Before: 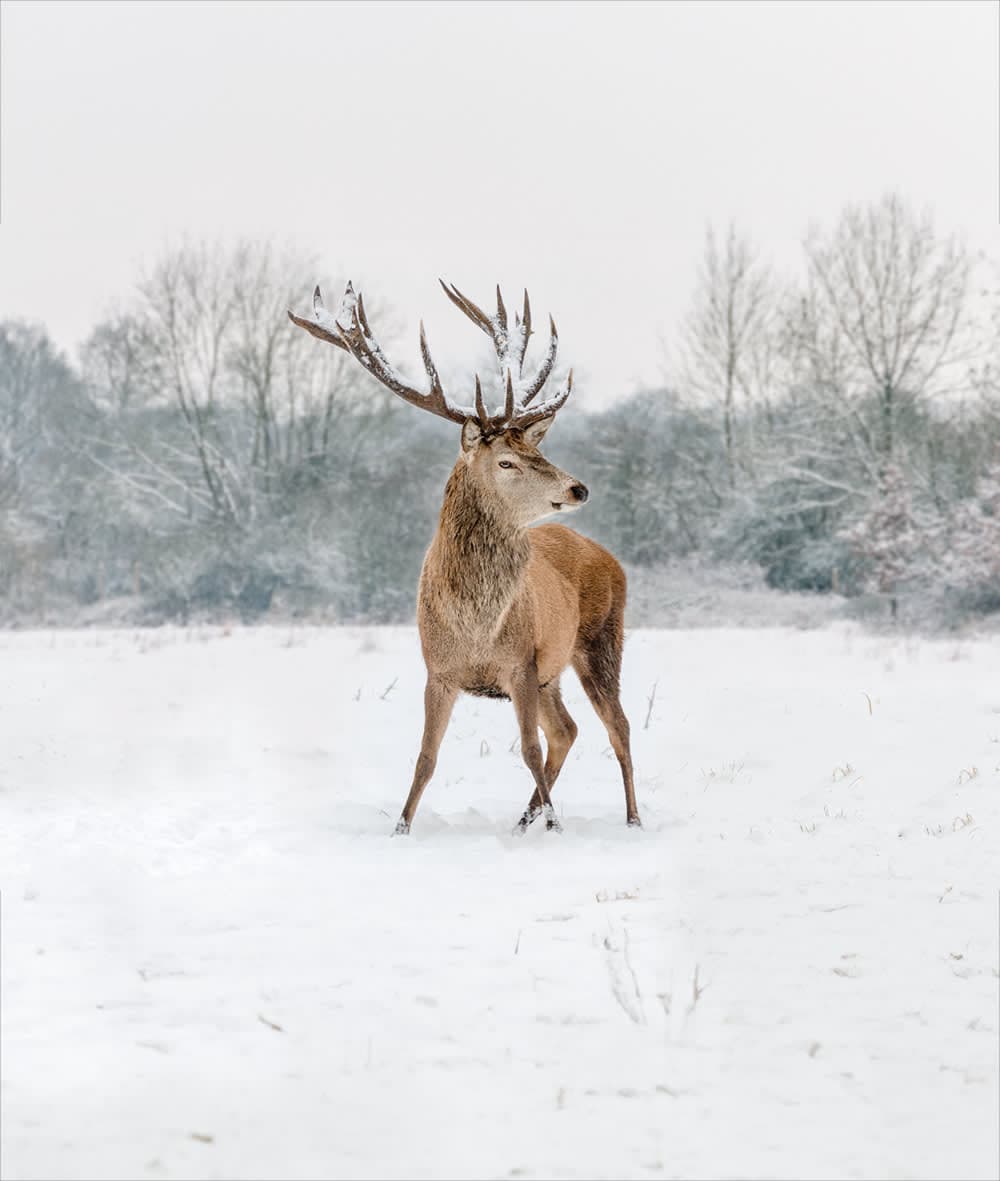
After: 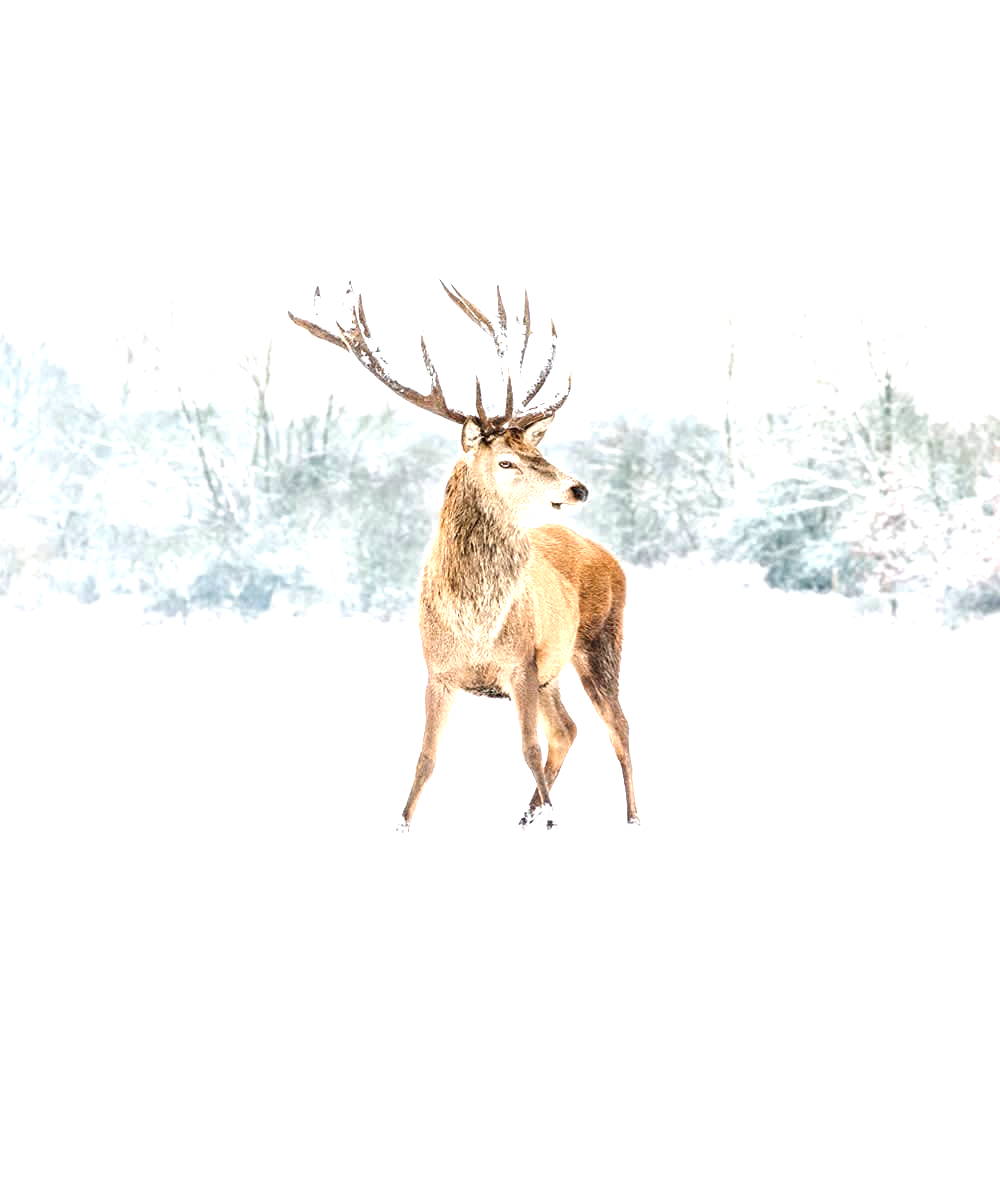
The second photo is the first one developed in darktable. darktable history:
exposure: black level correction 0, exposure 1.522 EV, compensate highlight preservation false
